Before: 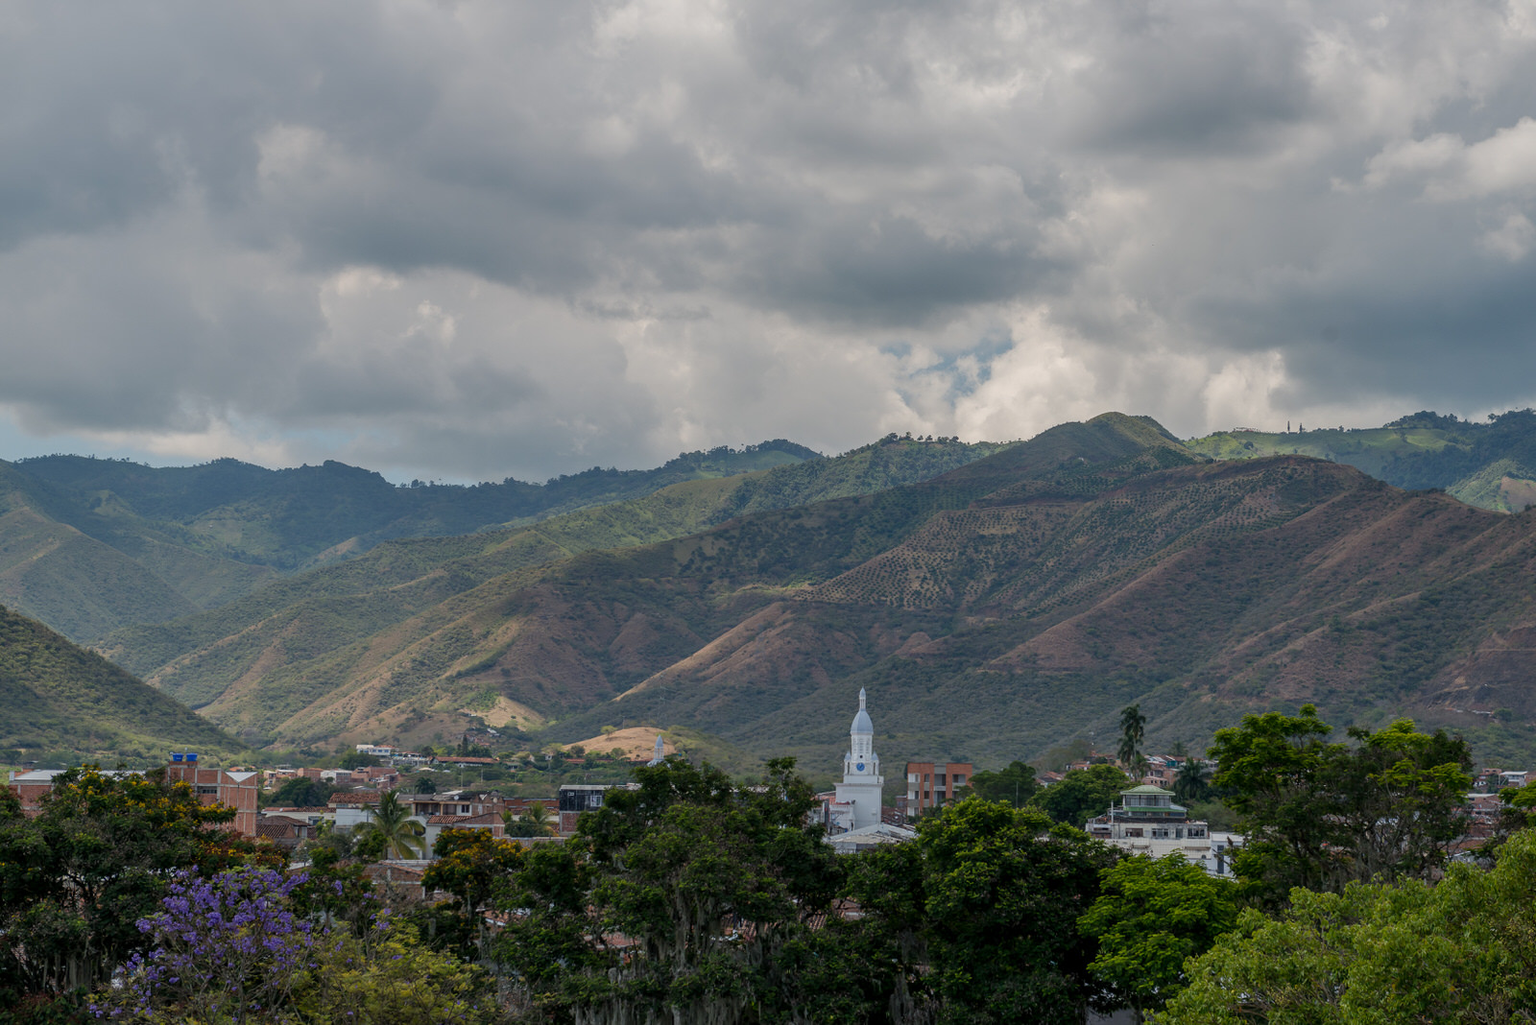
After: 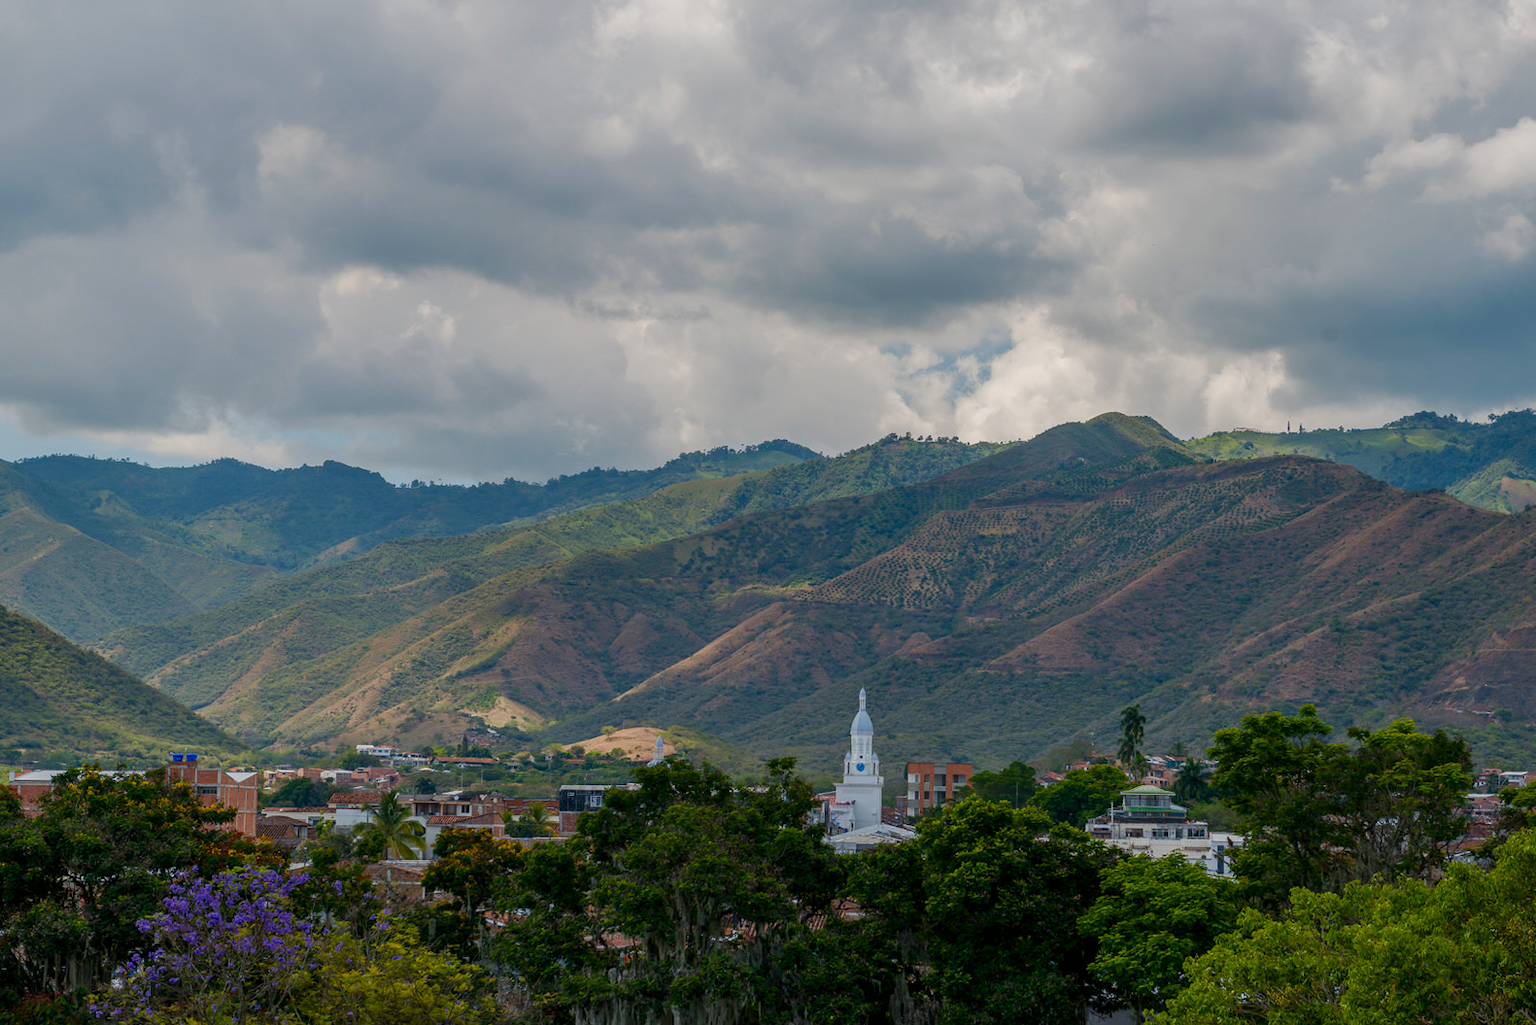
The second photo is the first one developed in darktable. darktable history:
color balance rgb: shadows lift › chroma 0.864%, shadows lift › hue 115.55°, perceptual saturation grading › global saturation 0.041%, perceptual saturation grading › highlights -17.7%, perceptual saturation grading › mid-tones 33.554%, perceptual saturation grading › shadows 50.518%, global vibrance 20%
contrast brightness saturation: contrast 0.081, saturation 0.021
